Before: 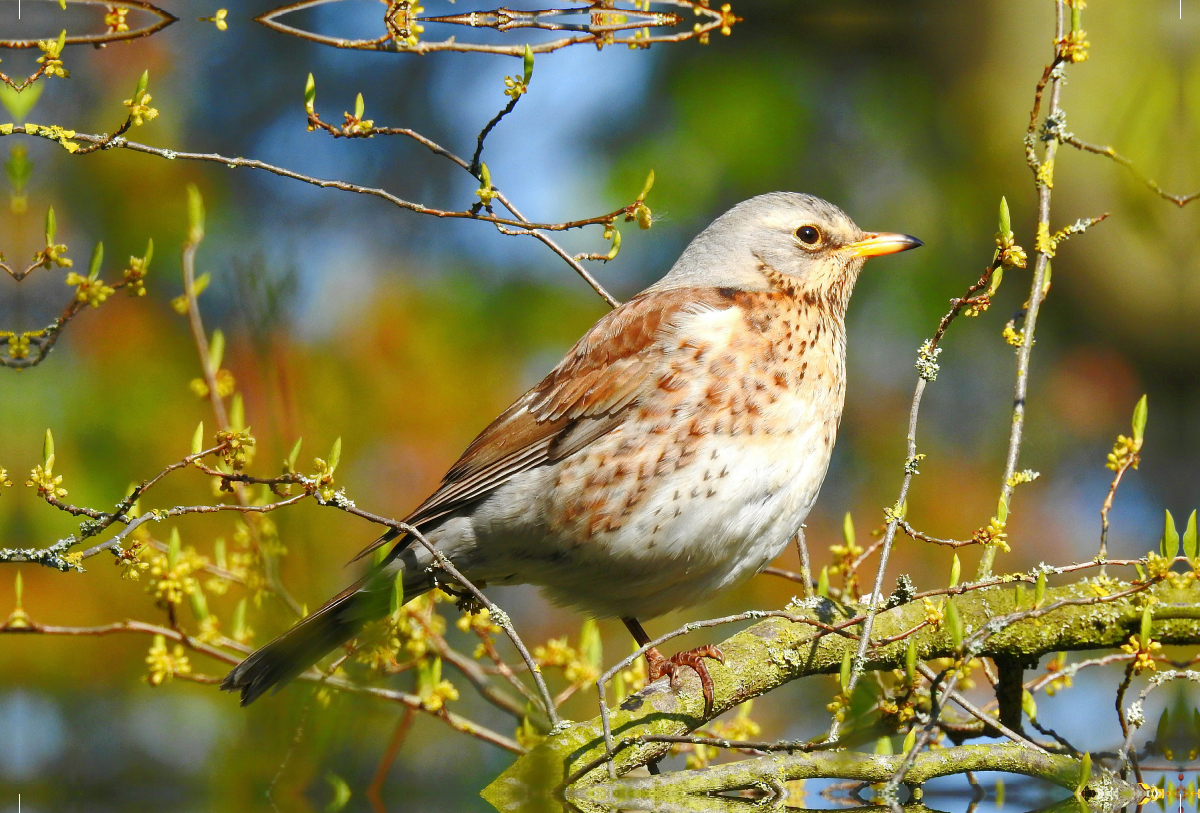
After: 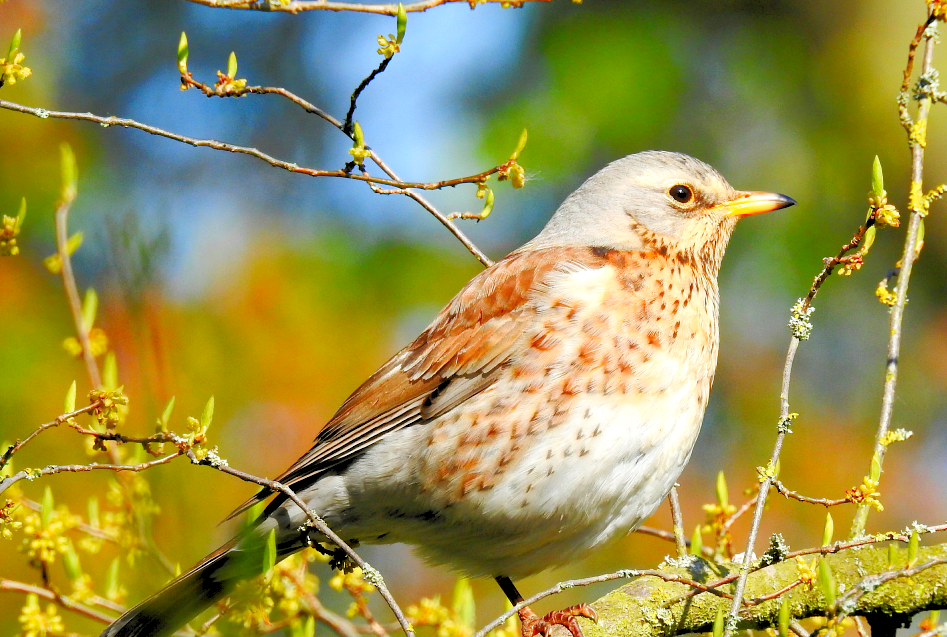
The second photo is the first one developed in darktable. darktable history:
crop and rotate: left 10.65%, top 5.065%, right 10.433%, bottom 16.521%
contrast brightness saturation: contrast 0.033, brightness -0.044
levels: levels [0.093, 0.434, 0.988]
